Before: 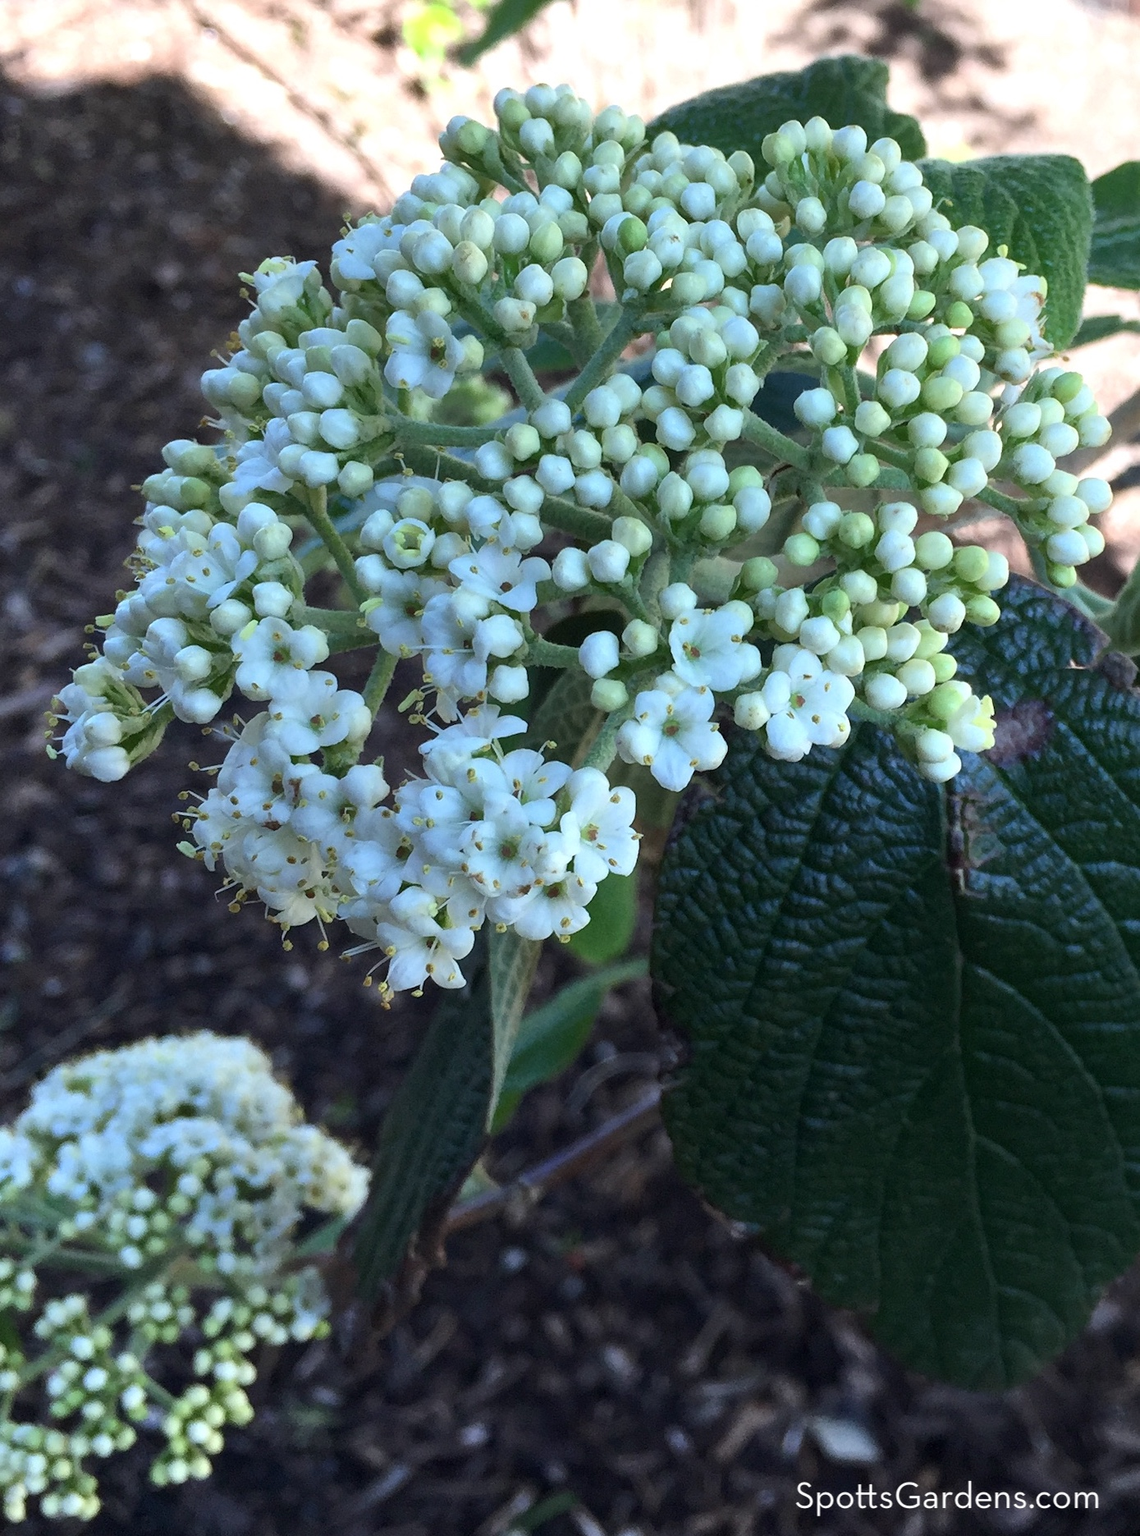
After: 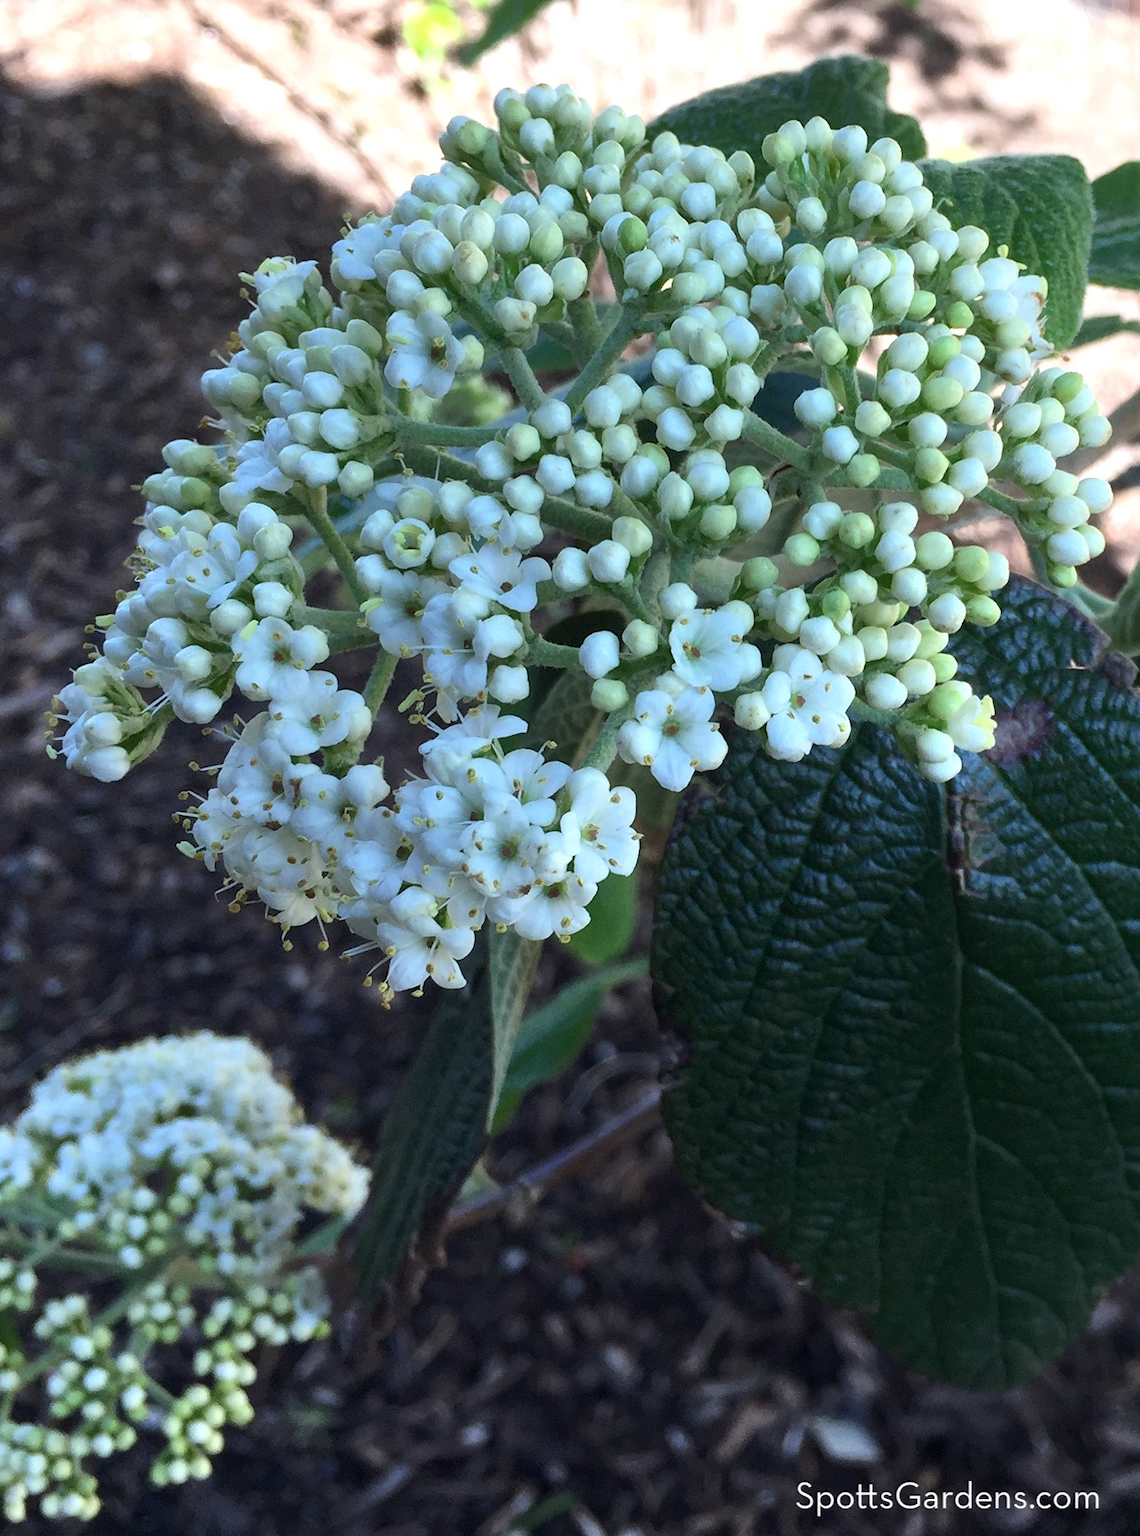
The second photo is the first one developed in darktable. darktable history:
color zones: mix 31.19%
